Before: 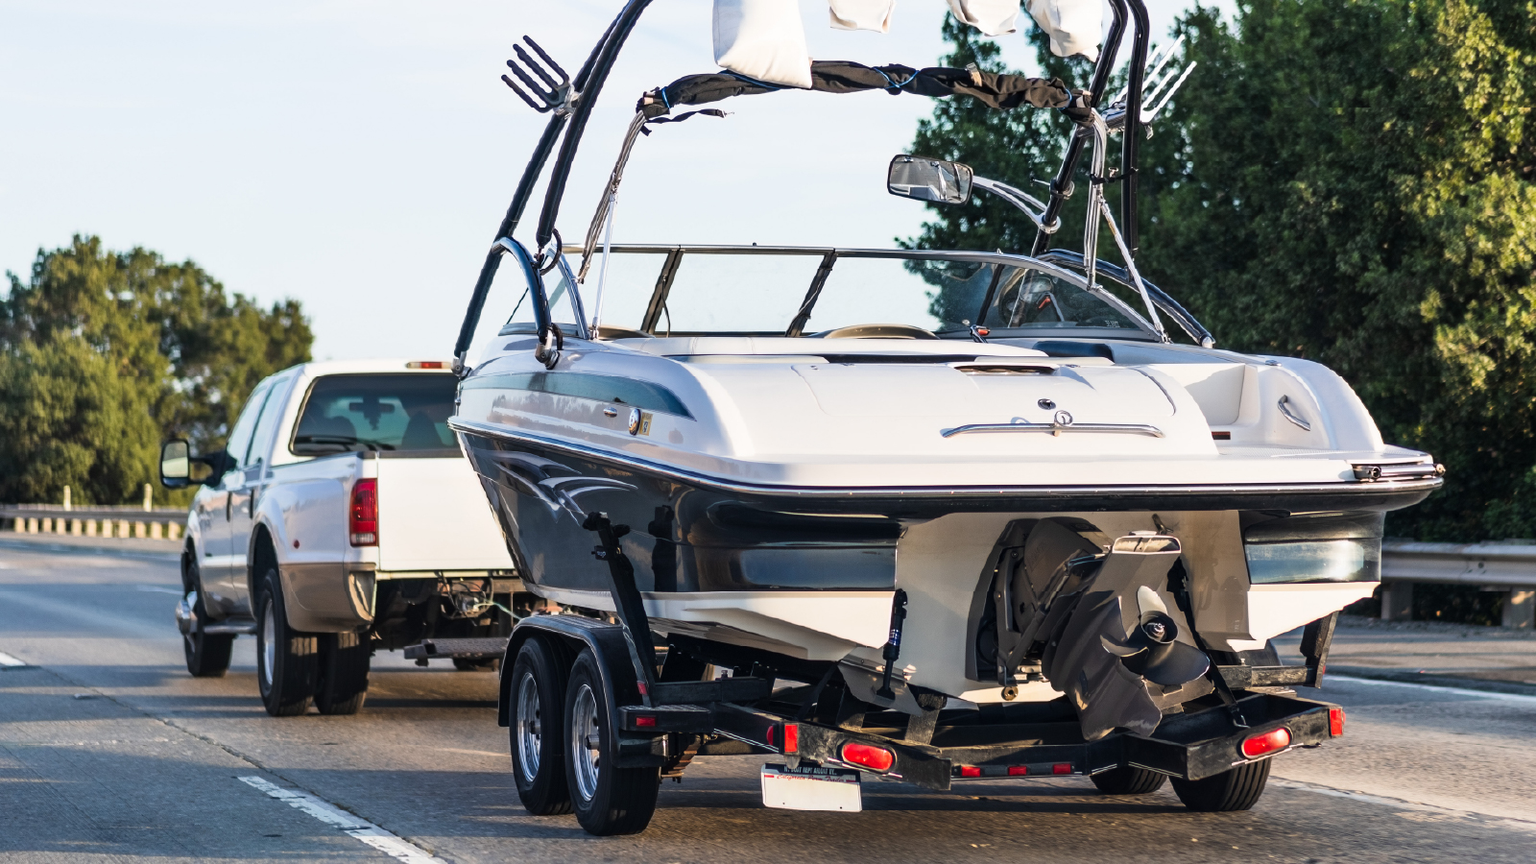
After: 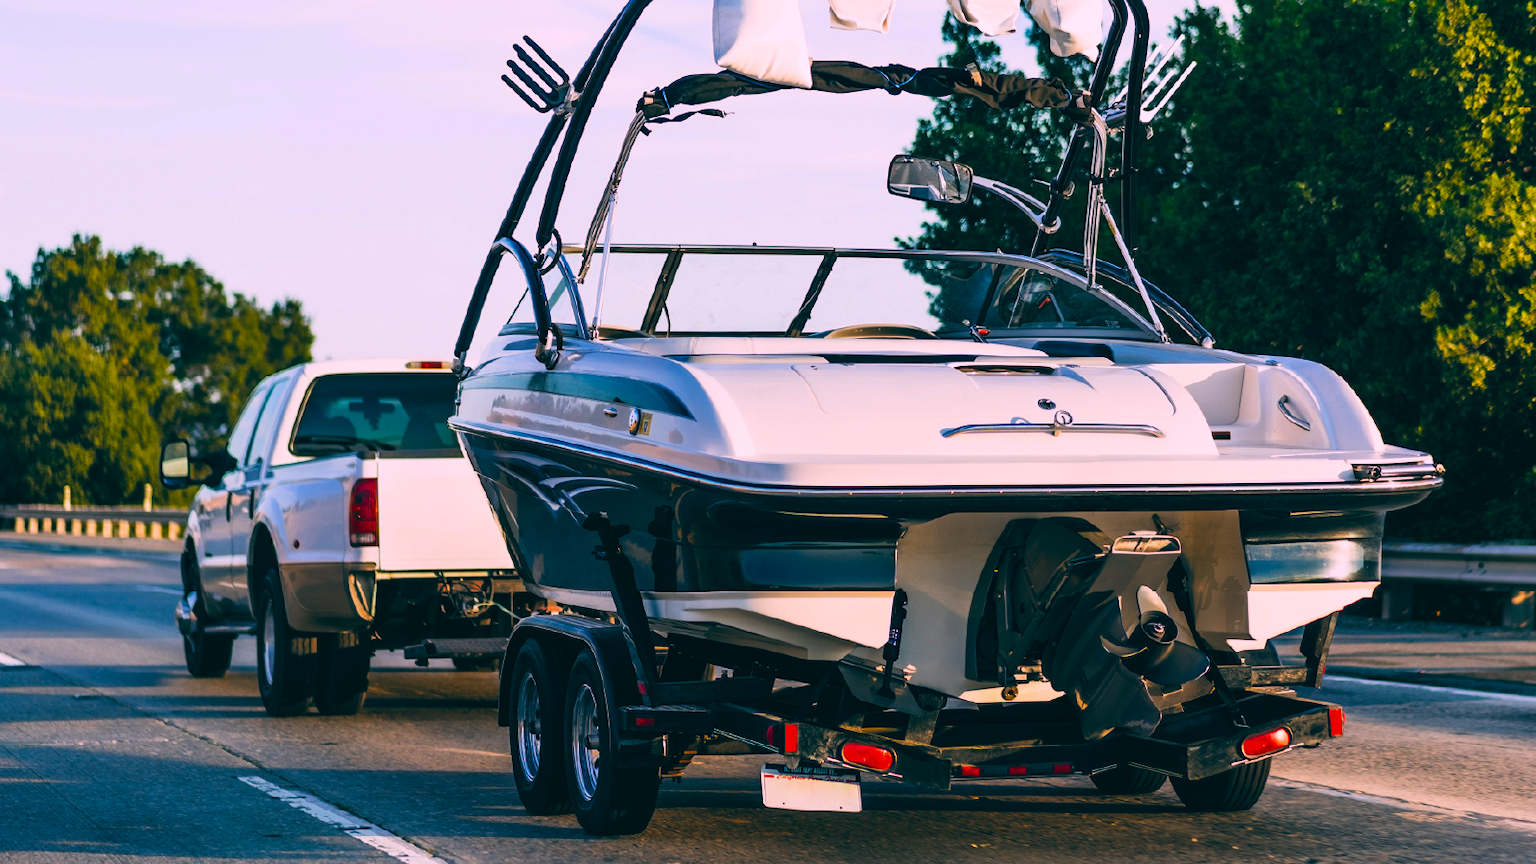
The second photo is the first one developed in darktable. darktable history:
color balance rgb: linear chroma grading › global chroma 15%, perceptual saturation grading › global saturation 30%
color balance: lift [1.016, 0.983, 1, 1.017], gamma [0.78, 1.018, 1.043, 0.957], gain [0.786, 1.063, 0.937, 1.017], input saturation 118.26%, contrast 13.43%, contrast fulcrum 21.62%, output saturation 82.76%
